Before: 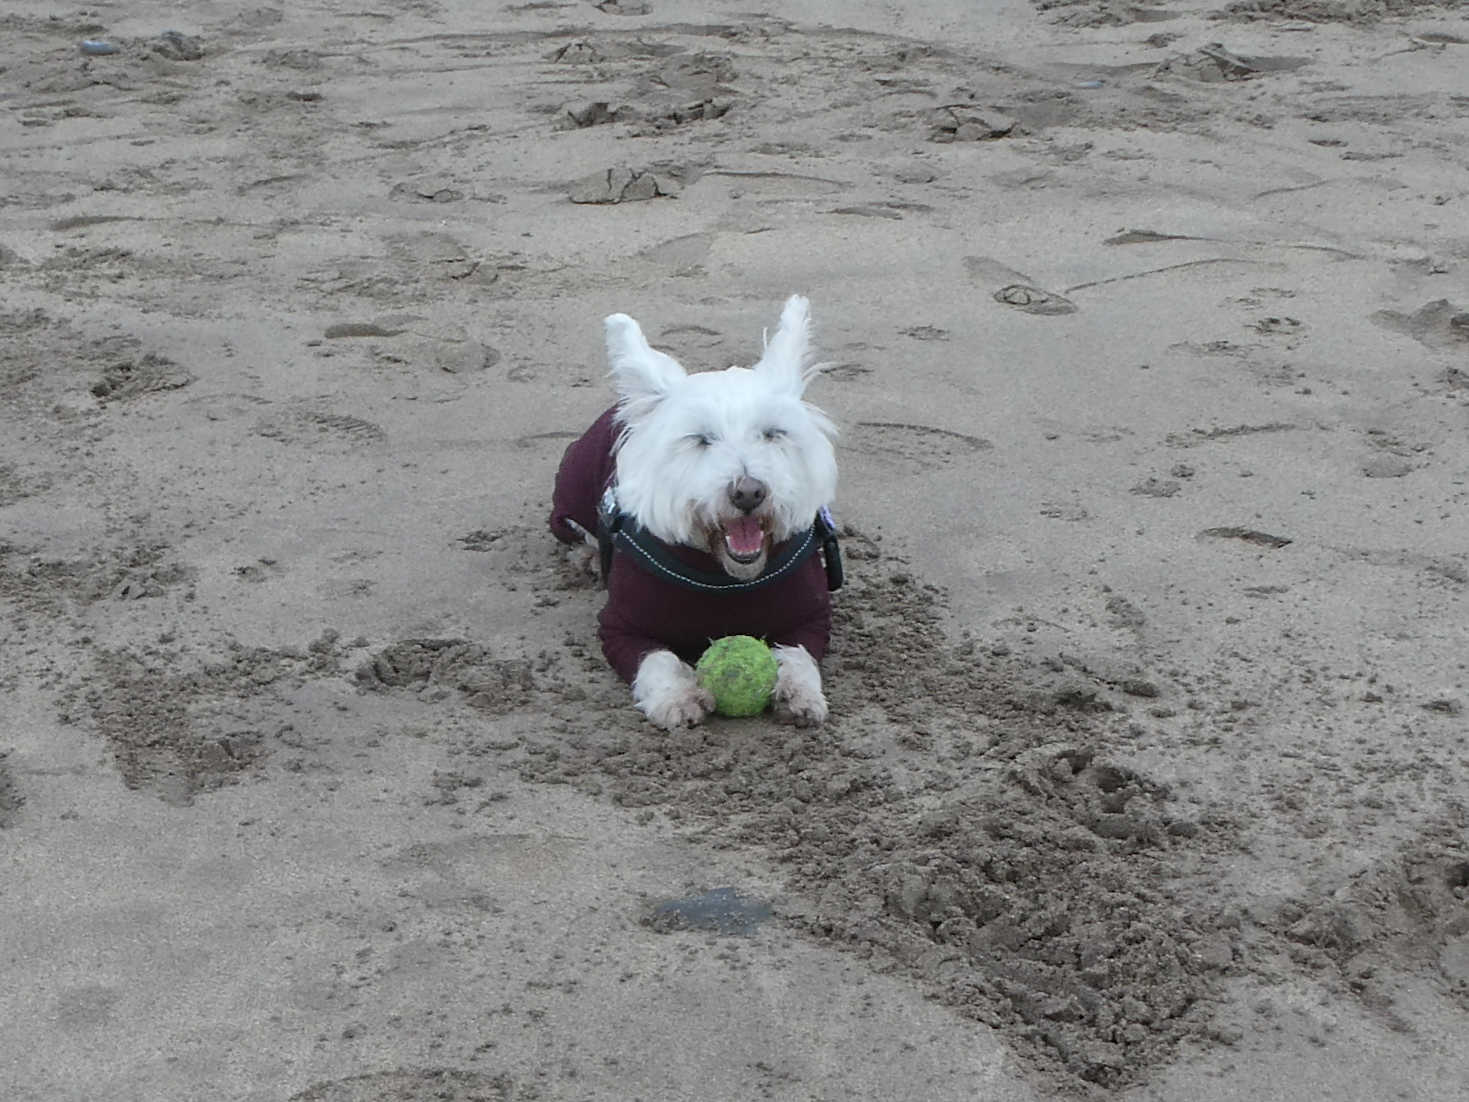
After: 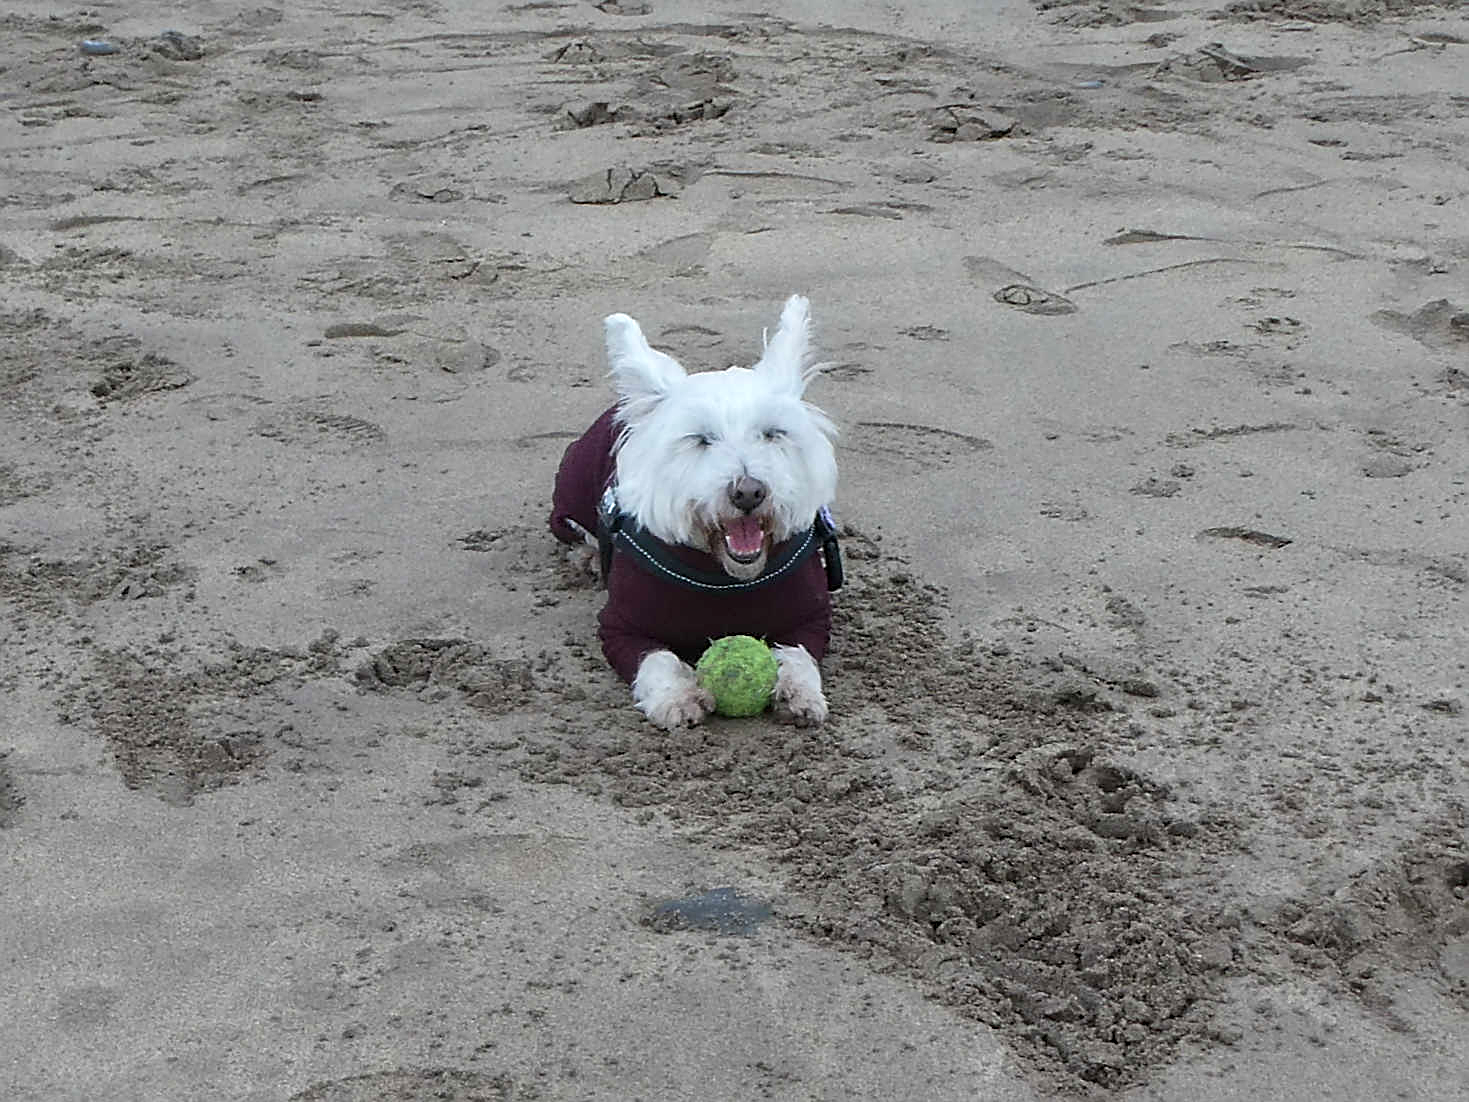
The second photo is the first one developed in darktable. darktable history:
velvia: strength 16.62%
contrast equalizer: octaves 7, y [[0.601, 0.6, 0.598, 0.598, 0.6, 0.601], [0.5 ×6], [0.5 ×6], [0 ×6], [0 ×6]], mix 0.277
sharpen: on, module defaults
